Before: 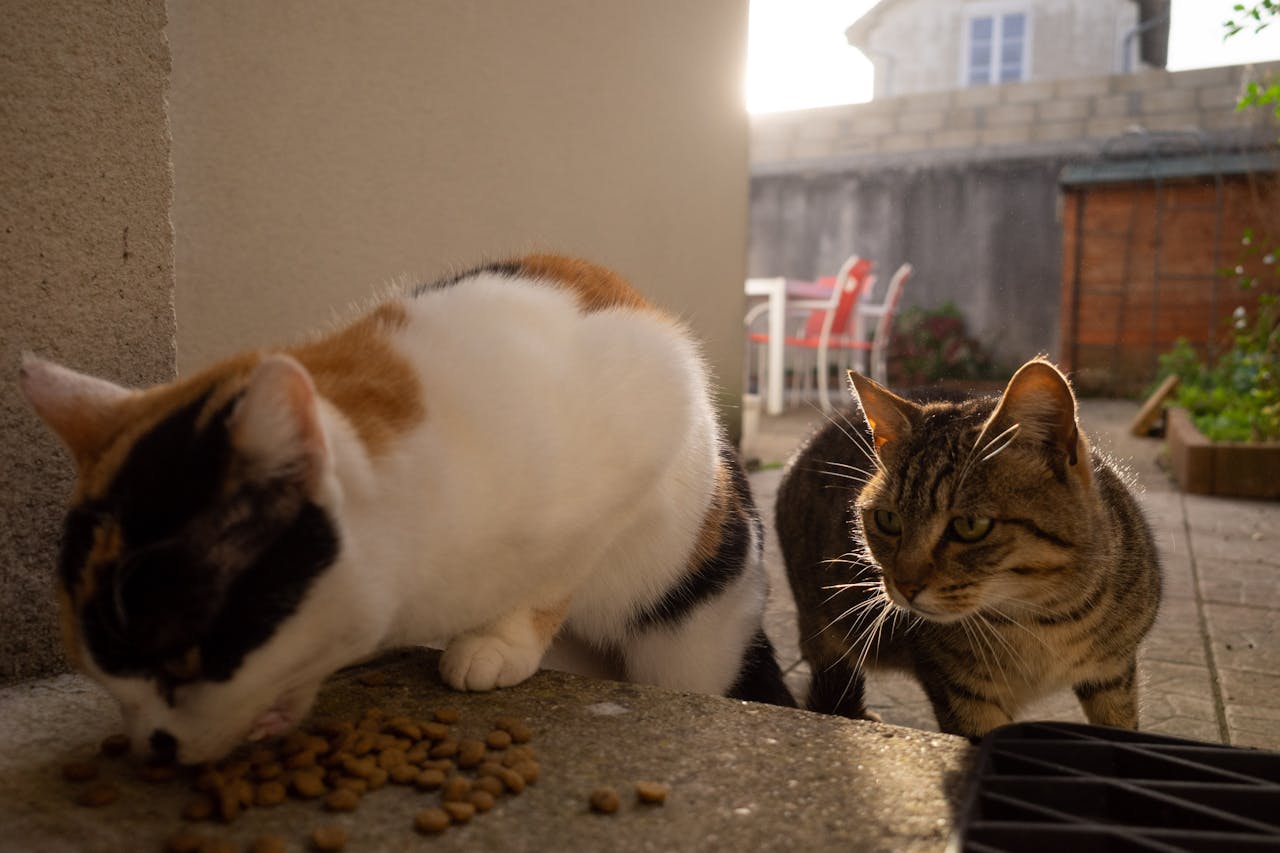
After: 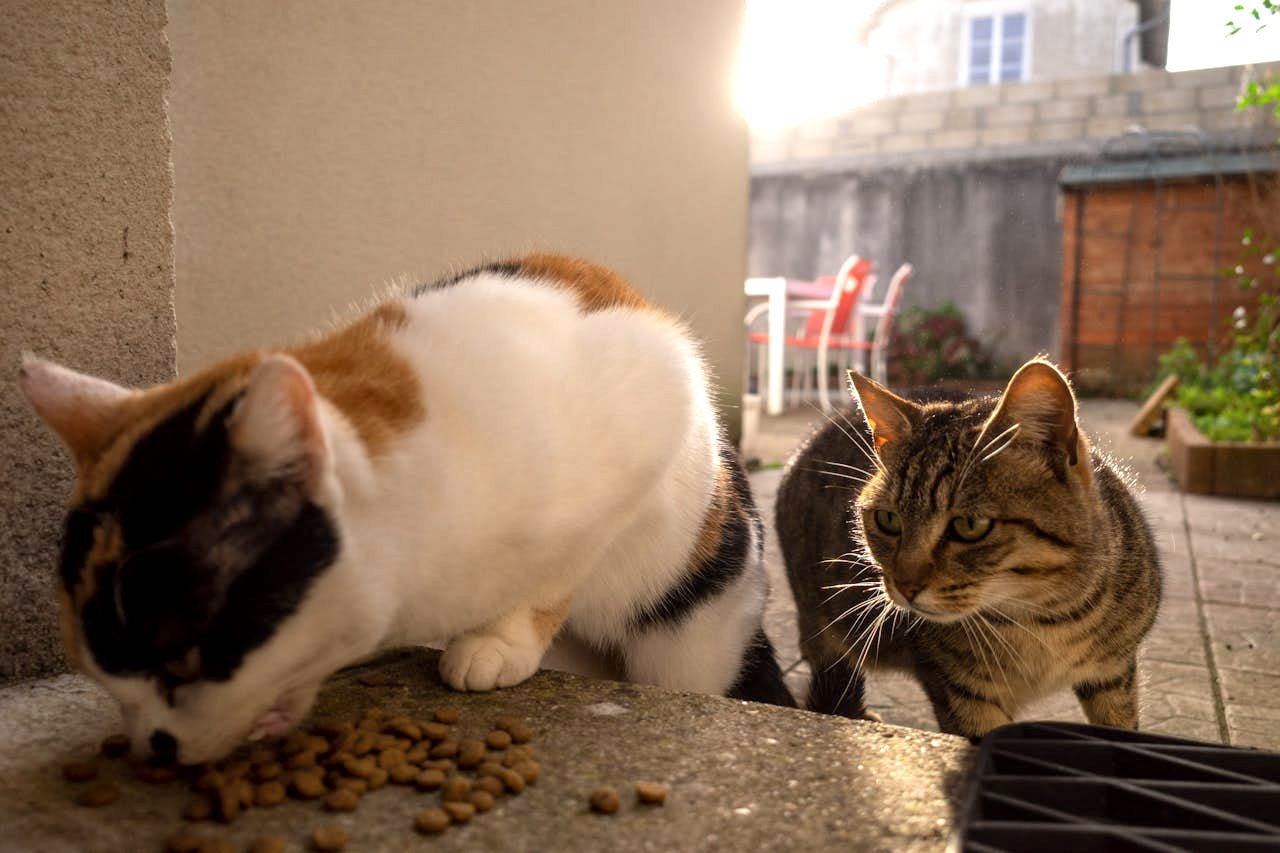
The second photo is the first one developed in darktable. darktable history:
exposure: black level correction 0, exposure 0.687 EV, compensate highlight preservation false
local contrast: on, module defaults
